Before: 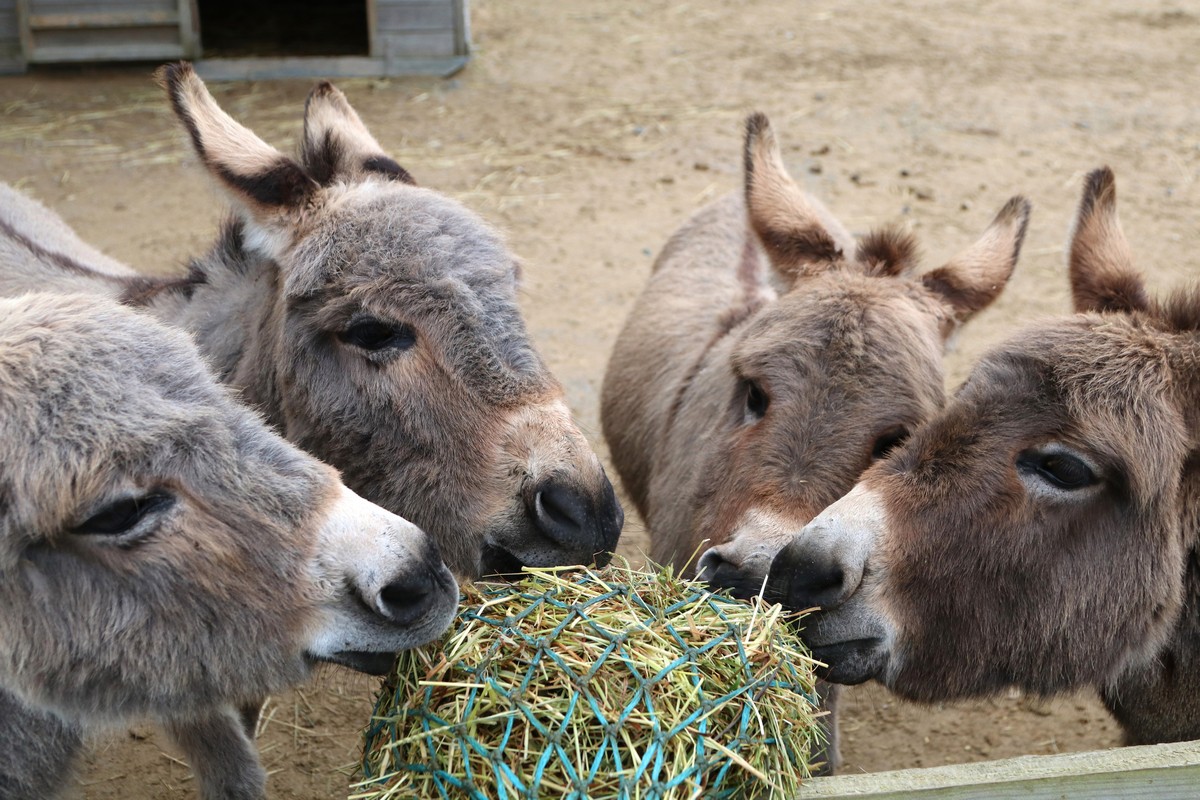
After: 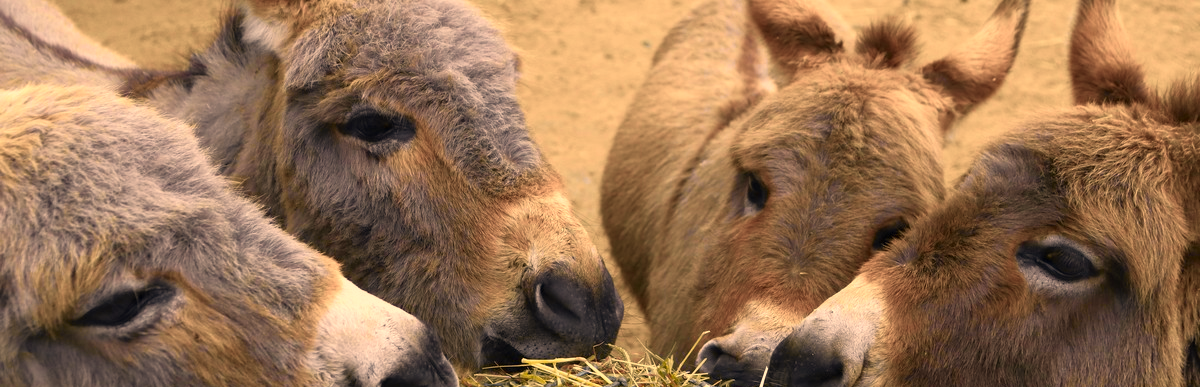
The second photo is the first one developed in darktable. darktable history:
crop and rotate: top 26.056%, bottom 25.543%
tone curve: curves: ch0 [(0, 0) (0.15, 0.17) (0.452, 0.437) (0.611, 0.588) (0.751, 0.749) (1, 1)]; ch1 [(0, 0) (0.325, 0.327) (0.412, 0.45) (0.453, 0.484) (0.5, 0.501) (0.541, 0.55) (0.617, 0.612) (0.695, 0.697) (1, 1)]; ch2 [(0, 0) (0.386, 0.397) (0.452, 0.459) (0.505, 0.498) (0.524, 0.547) (0.574, 0.566) (0.633, 0.641) (1, 1)], color space Lab, independent channels, preserve colors none
color correction: highlights a* 15, highlights b* 31.55
